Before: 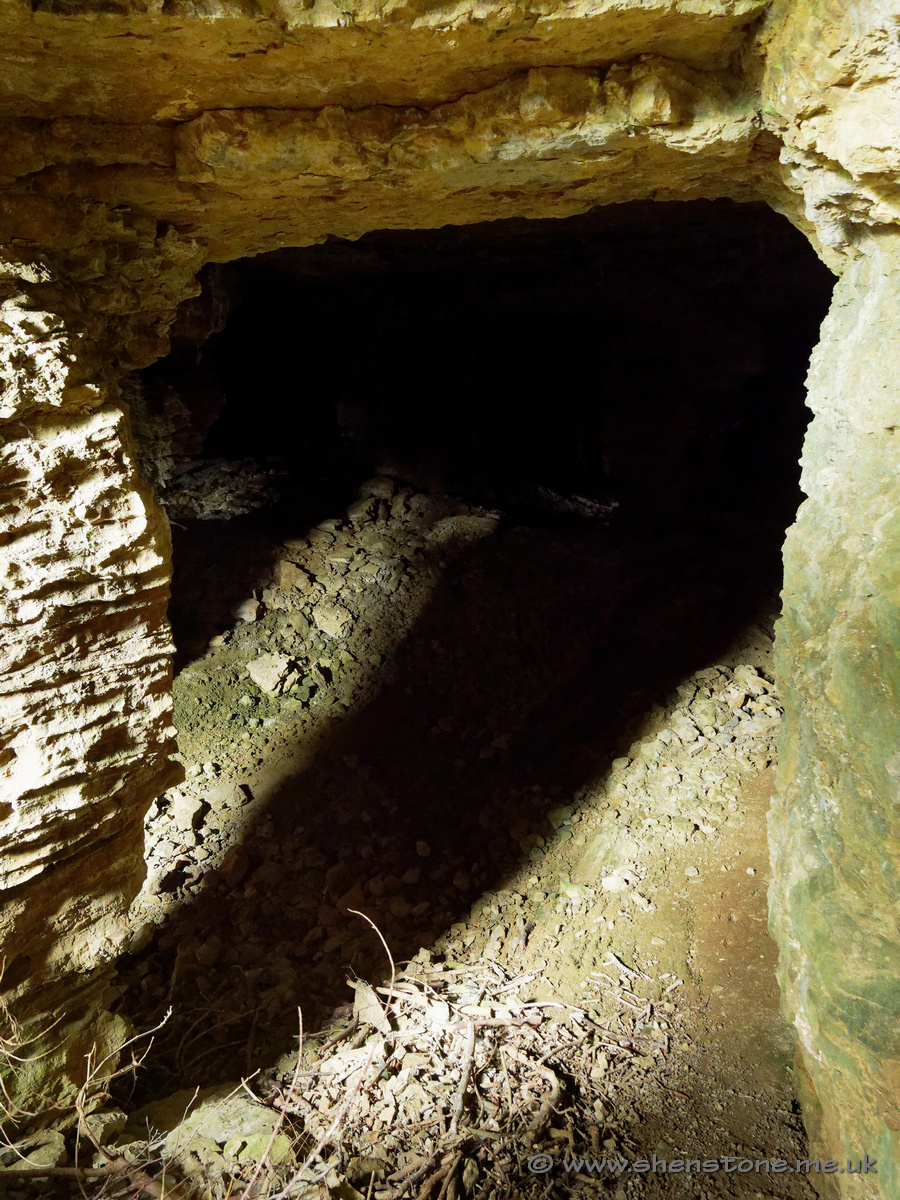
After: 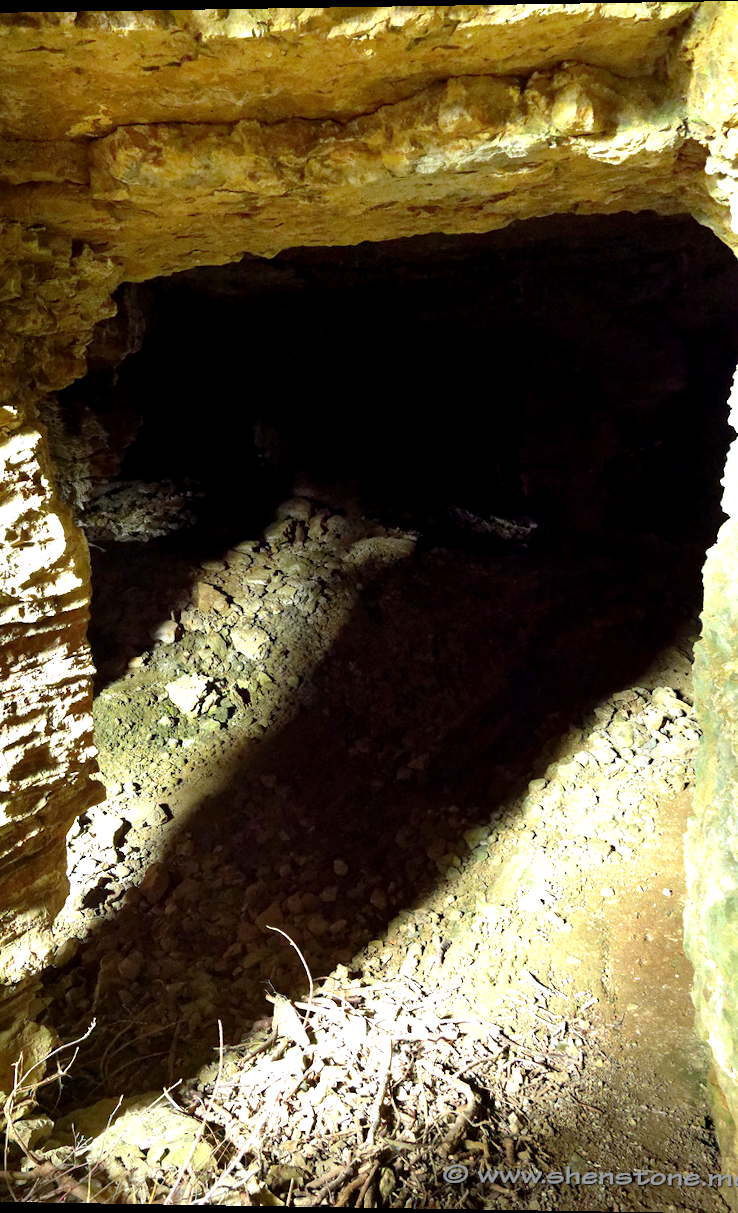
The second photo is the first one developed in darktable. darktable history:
crop and rotate: left 9.597%, right 10.195%
rotate and perspective: lens shift (vertical) 0.048, lens shift (horizontal) -0.024, automatic cropping off
exposure: black level correction 0.001, exposure 0.955 EV, compensate exposure bias true, compensate highlight preservation false
white balance: red 0.976, blue 1.04
